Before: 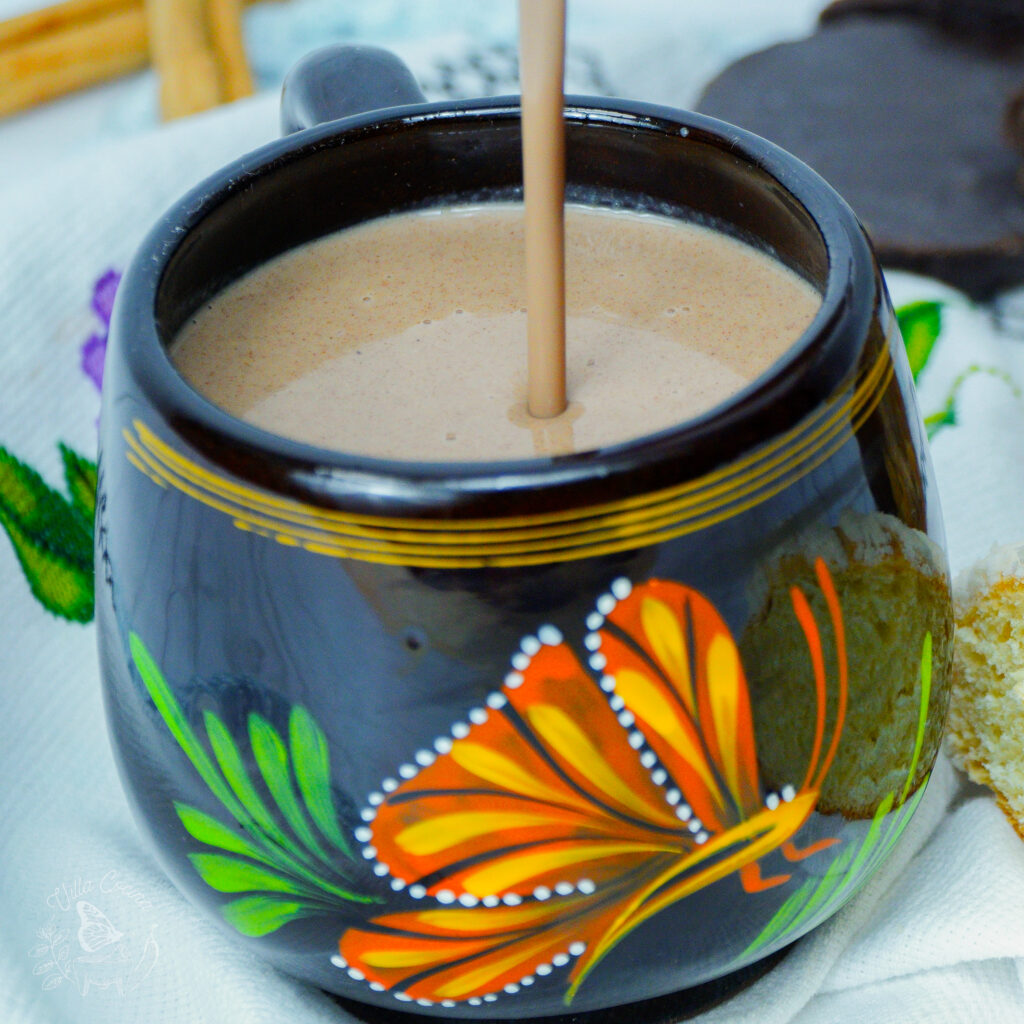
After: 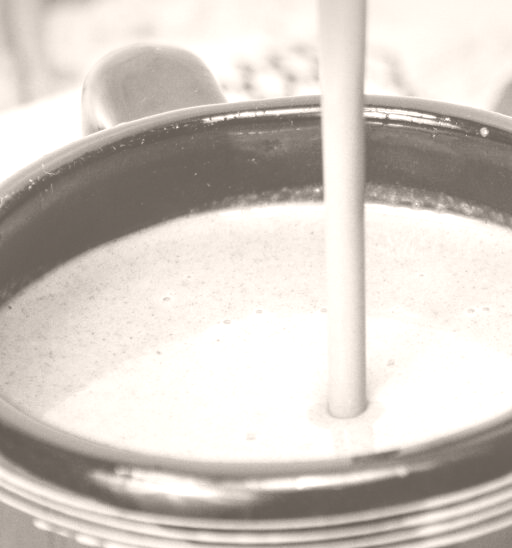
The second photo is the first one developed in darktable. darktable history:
graduated density: density 2.02 EV, hardness 44%, rotation 0.374°, offset 8.21, hue 208.8°, saturation 97%
local contrast: highlights 48%, shadows 0%, detail 100%
crop: left 19.556%, right 30.401%, bottom 46.458%
colorize: hue 34.49°, saturation 35.33%, source mix 100%, lightness 55%, version 1
